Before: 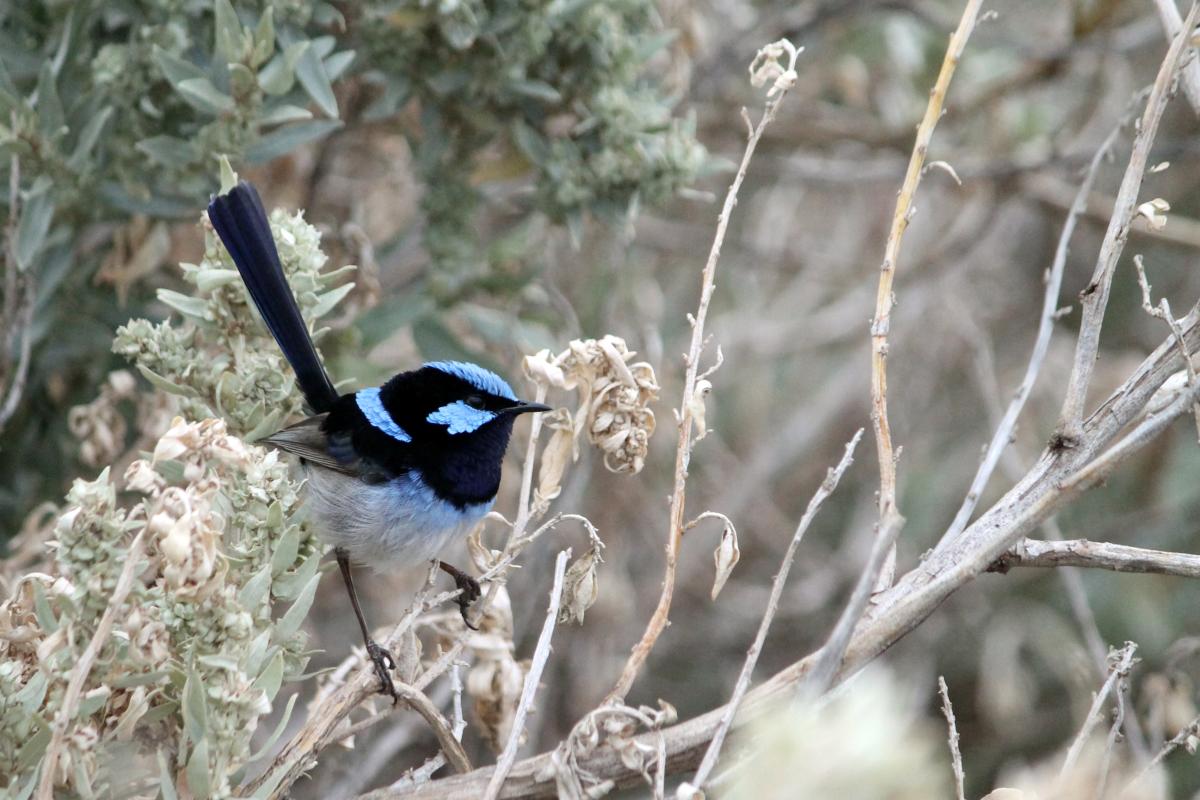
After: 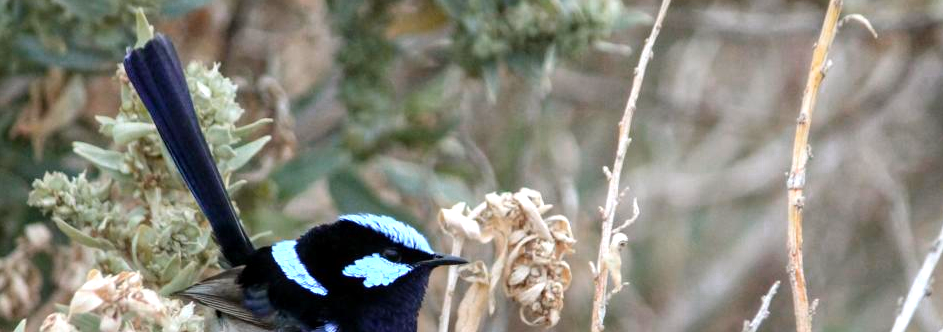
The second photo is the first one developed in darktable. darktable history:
local contrast: on, module defaults
crop: left 7.036%, top 18.398%, right 14.379%, bottom 40.043%
color zones: curves: ch0 [(0.473, 0.374) (0.742, 0.784)]; ch1 [(0.354, 0.737) (0.742, 0.705)]; ch2 [(0.318, 0.421) (0.758, 0.532)]
